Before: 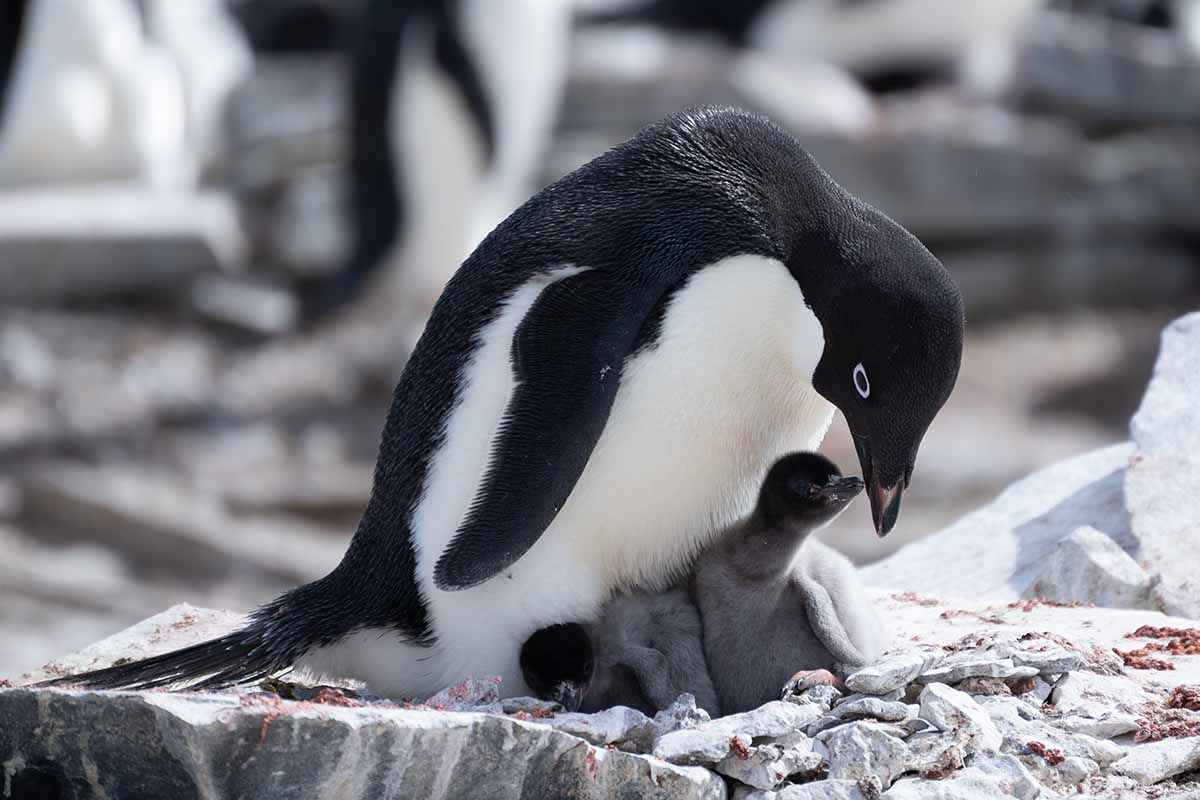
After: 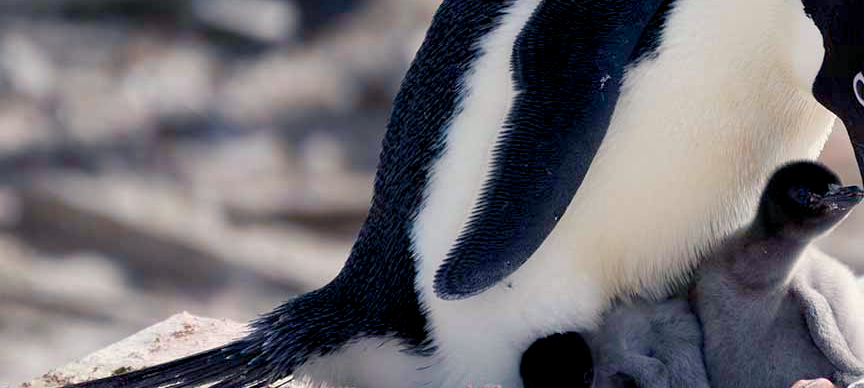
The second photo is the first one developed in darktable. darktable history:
crop: top 36.498%, right 27.964%, bottom 14.995%
color balance rgb: shadows lift › chroma 3%, shadows lift › hue 240.84°, highlights gain › chroma 3%, highlights gain › hue 73.2°, global offset › luminance -0.5%, perceptual saturation grading › global saturation 20%, perceptual saturation grading › highlights -25%, perceptual saturation grading › shadows 50%, global vibrance 25.26%
shadows and highlights: shadows 19.13, highlights -83.41, soften with gaussian
